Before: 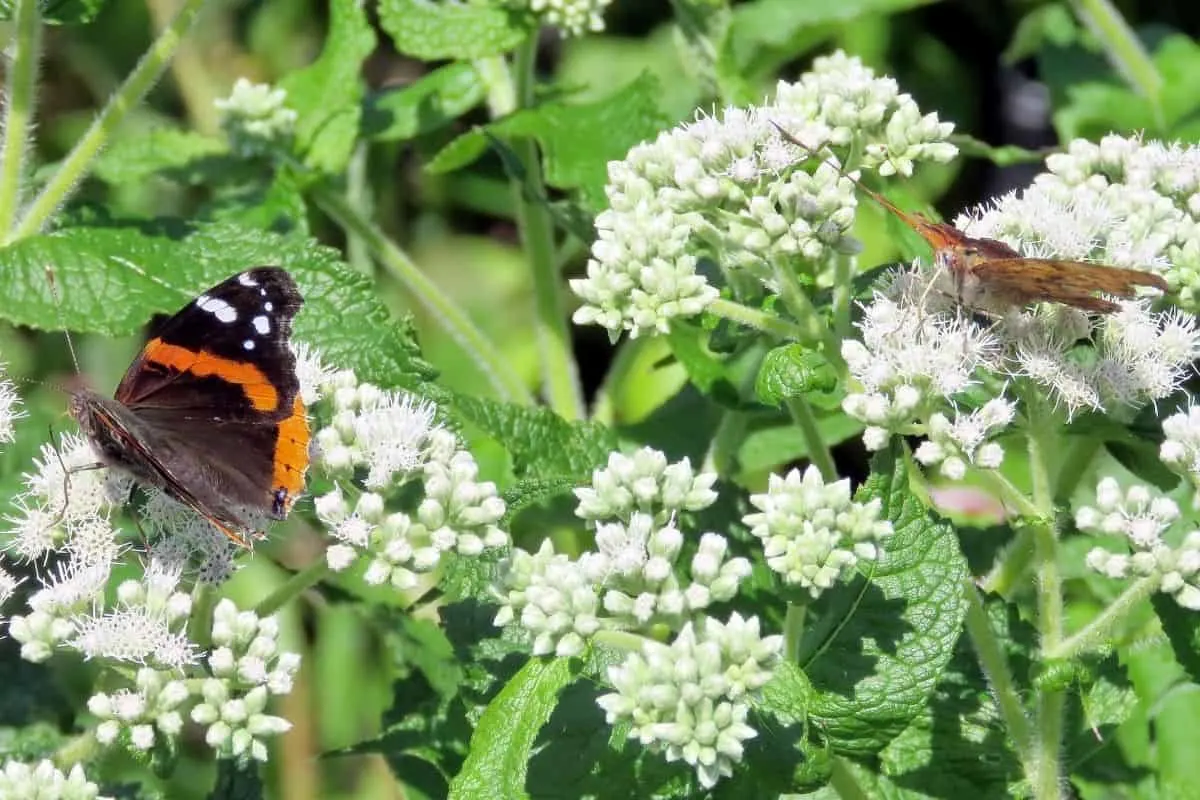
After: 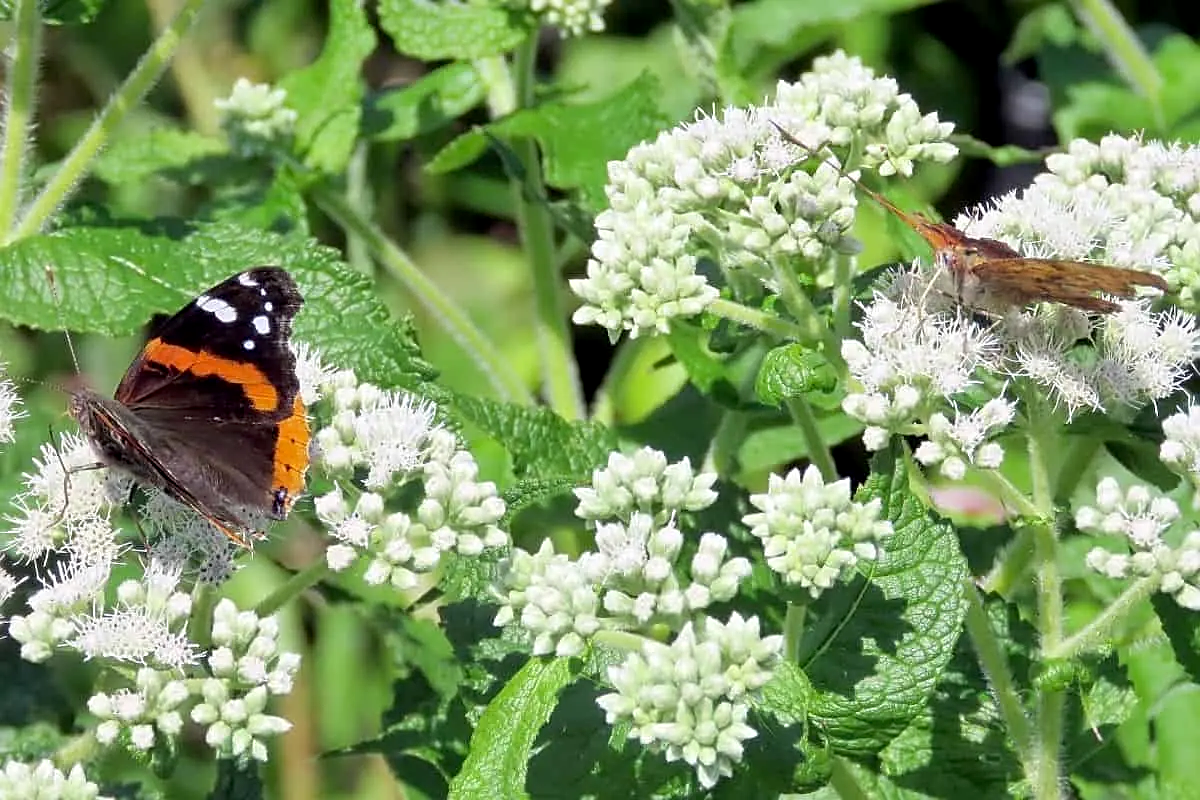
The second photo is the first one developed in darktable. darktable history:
sharpen: on, module defaults
exposure: black level correction 0.002, compensate exposure bias true, compensate highlight preservation false
